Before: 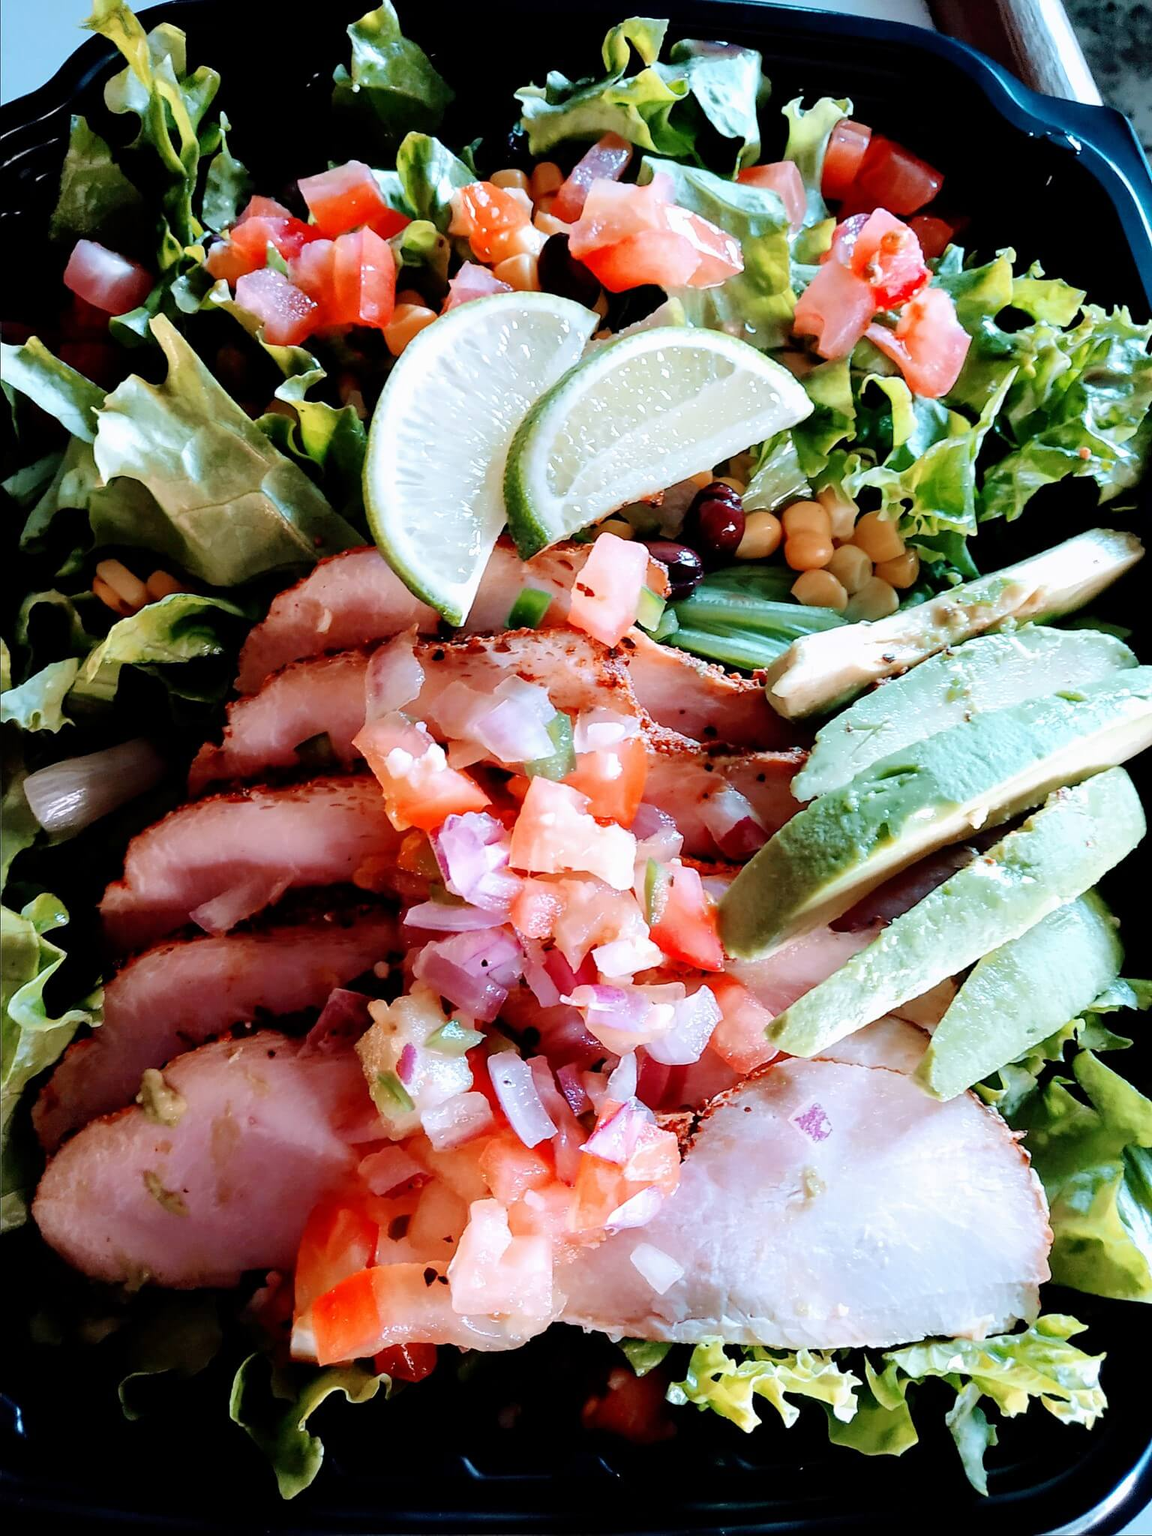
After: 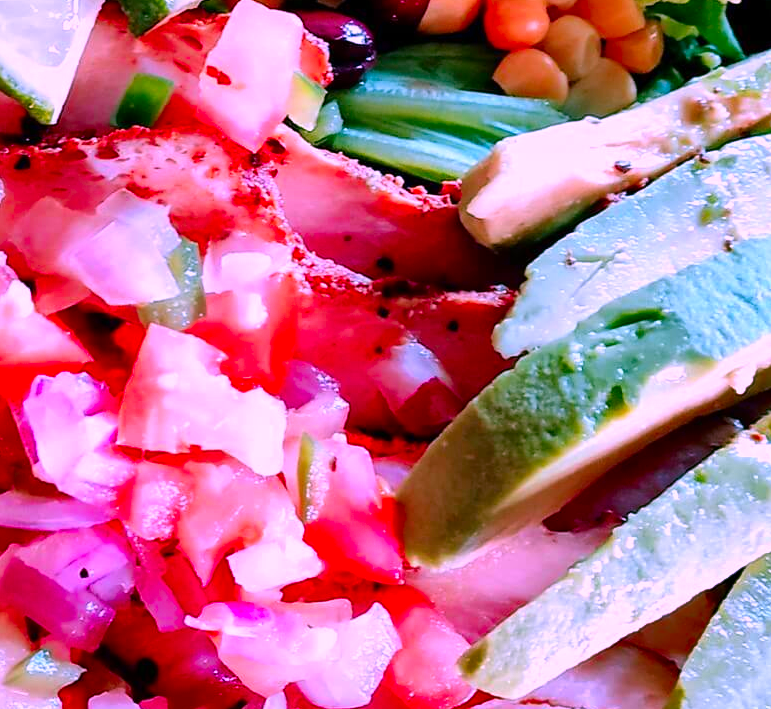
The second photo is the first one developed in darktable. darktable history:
crop: left 36.607%, top 34.735%, right 13.146%, bottom 30.611%
shadows and highlights: shadows 30.63, highlights -63.22, shadows color adjustment 98%, highlights color adjustment 58.61%, soften with gaussian
color correction: highlights a* 19.5, highlights b* -11.53, saturation 1.69
color calibration: illuminant as shot in camera, x 0.358, y 0.373, temperature 4628.91 K
